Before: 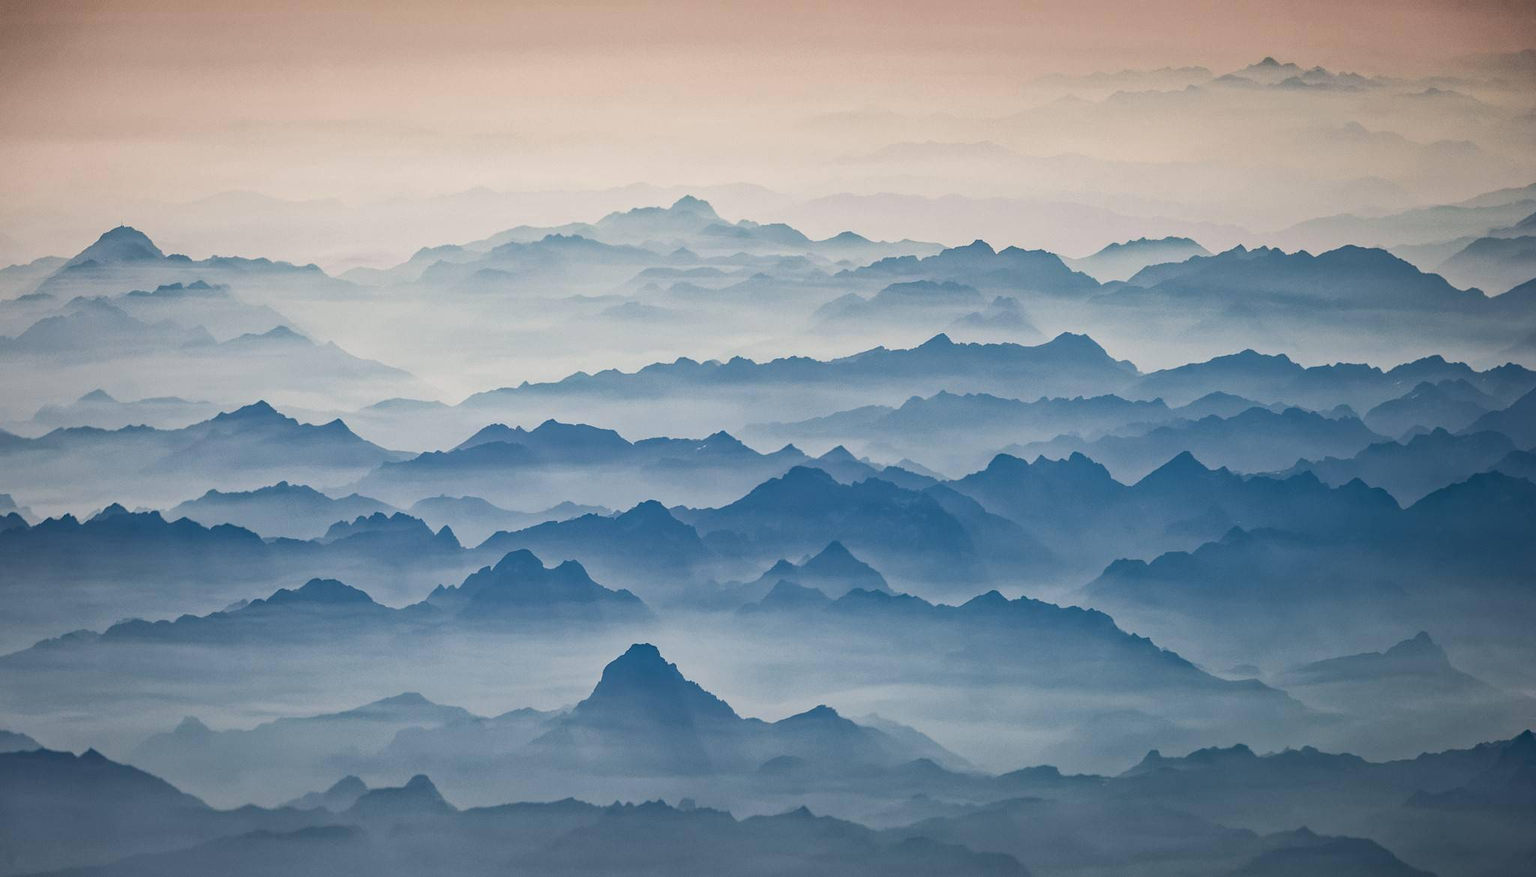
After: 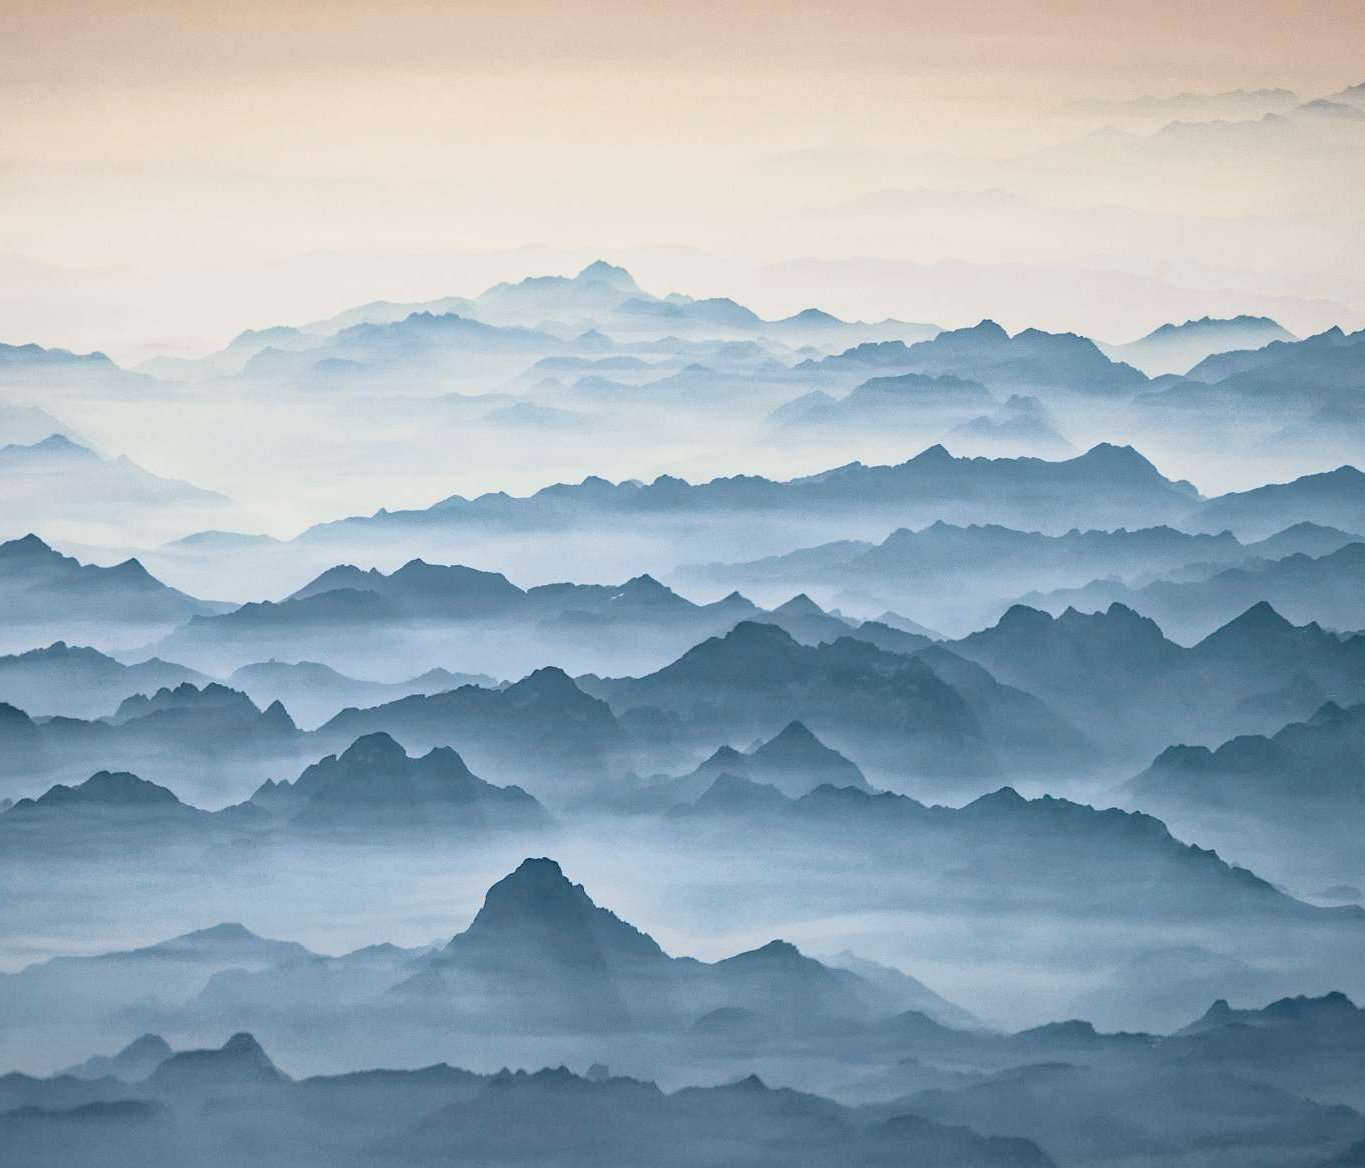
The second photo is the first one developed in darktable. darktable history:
tone curve: curves: ch0 [(0, 0.032) (0.078, 0.052) (0.236, 0.168) (0.43, 0.472) (0.508, 0.566) (0.66, 0.754) (0.79, 0.883) (0.994, 0.974)]; ch1 [(0, 0) (0.161, 0.092) (0.35, 0.33) (0.379, 0.401) (0.456, 0.456) (0.508, 0.501) (0.547, 0.531) (0.573, 0.563) (0.625, 0.602) (0.718, 0.734) (1, 1)]; ch2 [(0, 0) (0.369, 0.427) (0.44, 0.434) (0.502, 0.501) (0.54, 0.537) (0.586, 0.59) (0.621, 0.604) (1, 1)], color space Lab, independent channels, preserve colors none
crop and rotate: left 15.545%, right 17.803%
